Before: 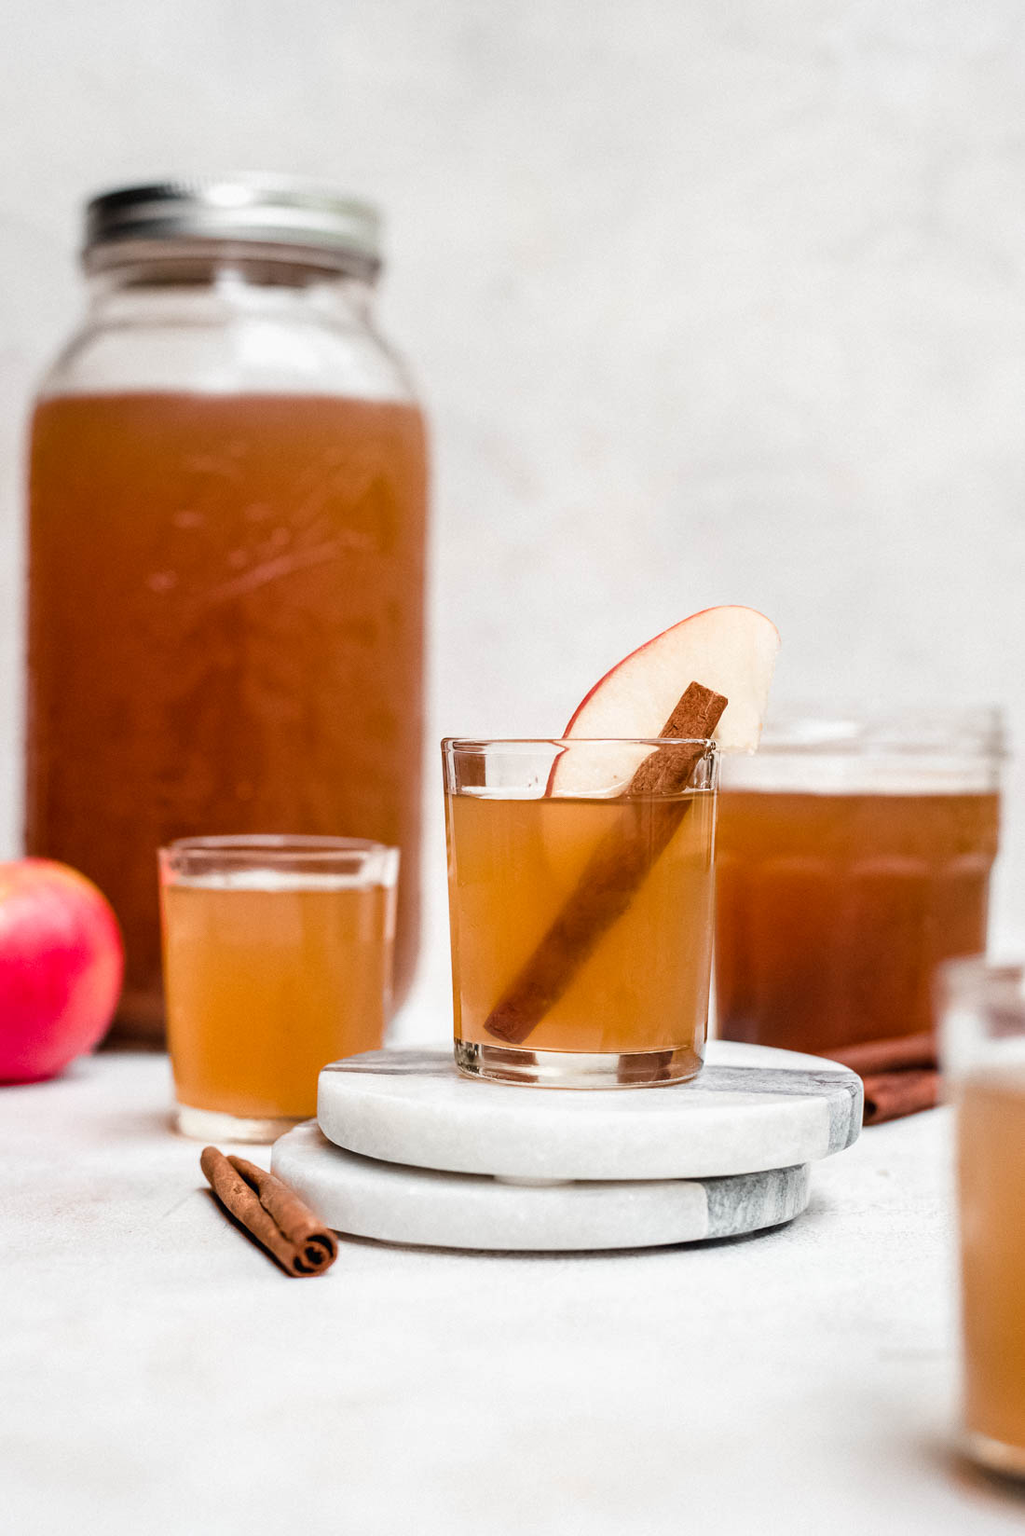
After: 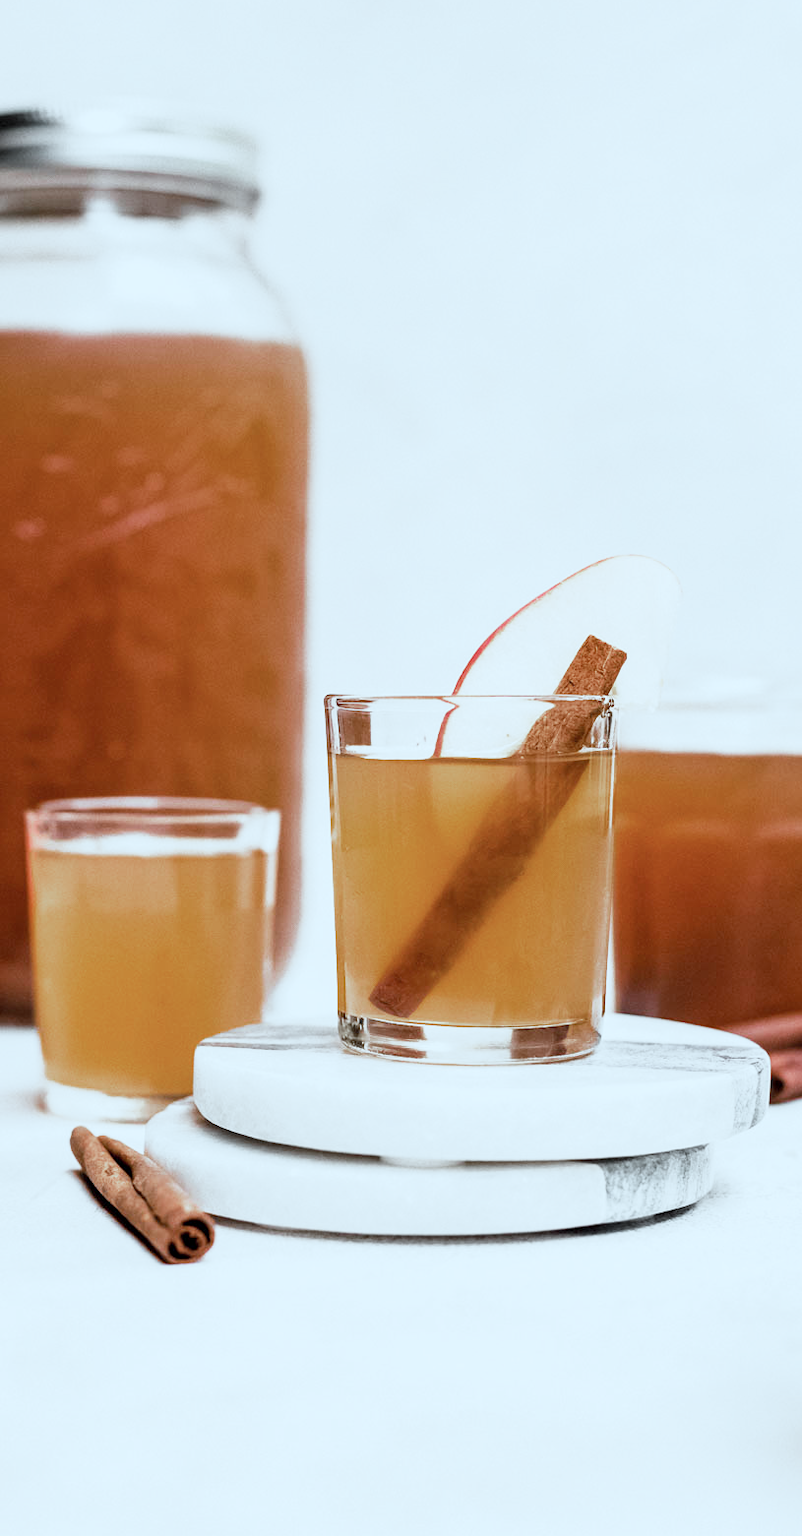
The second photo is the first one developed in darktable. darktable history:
color zones: curves: ch0 [(0, 0.48) (0.209, 0.398) (0.305, 0.332) (0.429, 0.493) (0.571, 0.5) (0.714, 0.5) (0.857, 0.5) (1, 0.48)]; ch1 [(0, 0.633) (0.143, 0.586) (0.286, 0.489) (0.429, 0.448) (0.571, 0.31) (0.714, 0.335) (0.857, 0.492) (1, 0.633)]; ch2 [(0, 0.448) (0.143, 0.498) (0.286, 0.5) (0.429, 0.5) (0.571, 0.5) (0.714, 0.5) (0.857, 0.5) (1, 0.448)]
crop and rotate: left 13.15%, top 5.251%, right 12.609%
base curve: curves: ch0 [(0, 0) (0.088, 0.125) (0.176, 0.251) (0.354, 0.501) (0.613, 0.749) (1, 0.877)], preserve colors none
color correction: highlights a* -12.64, highlights b* -18.1, saturation 0.7
exposure: black level correction 0.002, exposure 0.15 EV, compensate highlight preservation false
